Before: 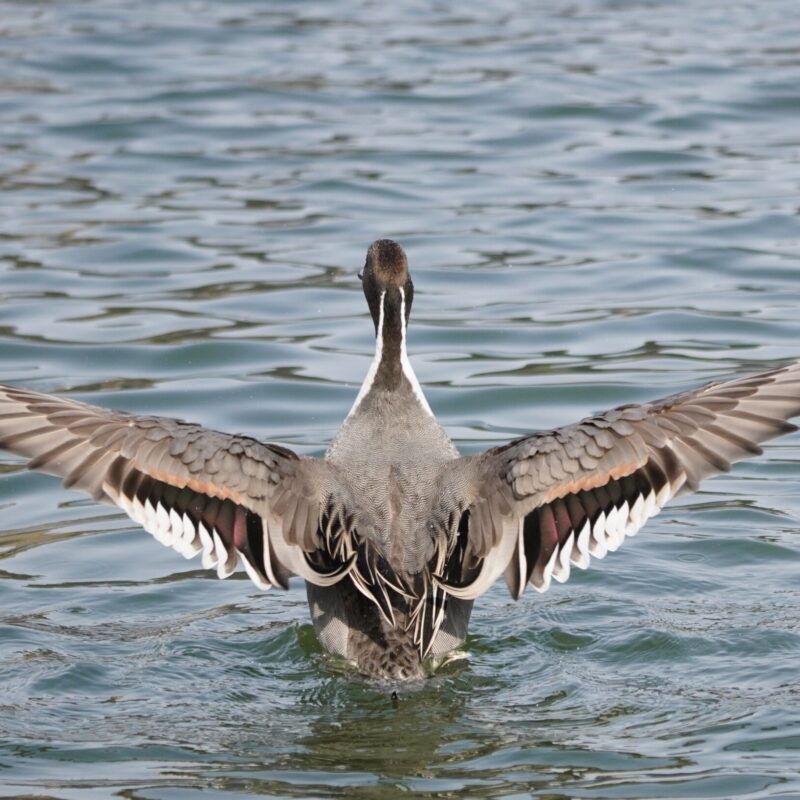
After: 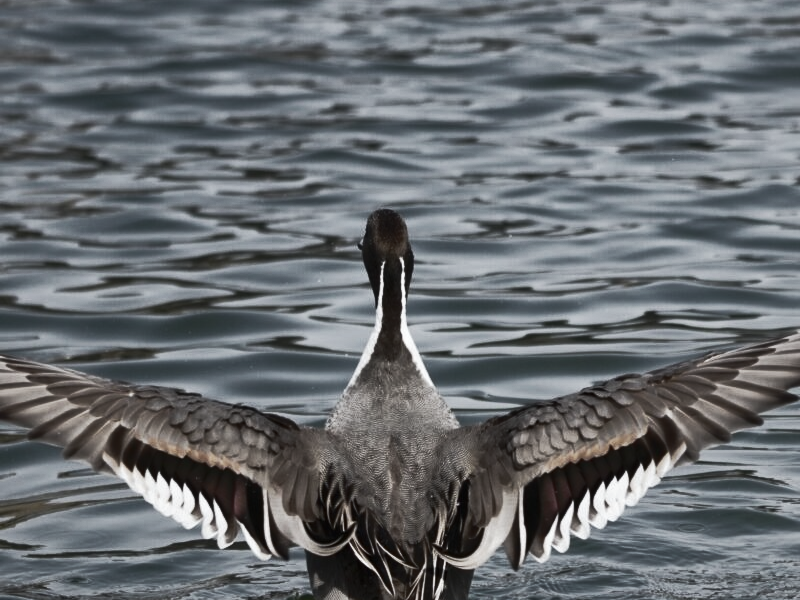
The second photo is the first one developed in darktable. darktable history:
crop: top 3.857%, bottom 21.132%
tone curve: curves: ch0 [(0, 0) (0.765, 0.349) (1, 1)], color space Lab, linked channels, preserve colors none
white balance: red 0.982, blue 1.018
shadows and highlights: on, module defaults
base curve: curves: ch0 [(0, 0) (0.028, 0.03) (0.121, 0.232) (0.46, 0.748) (0.859, 0.968) (1, 1)], preserve colors none
